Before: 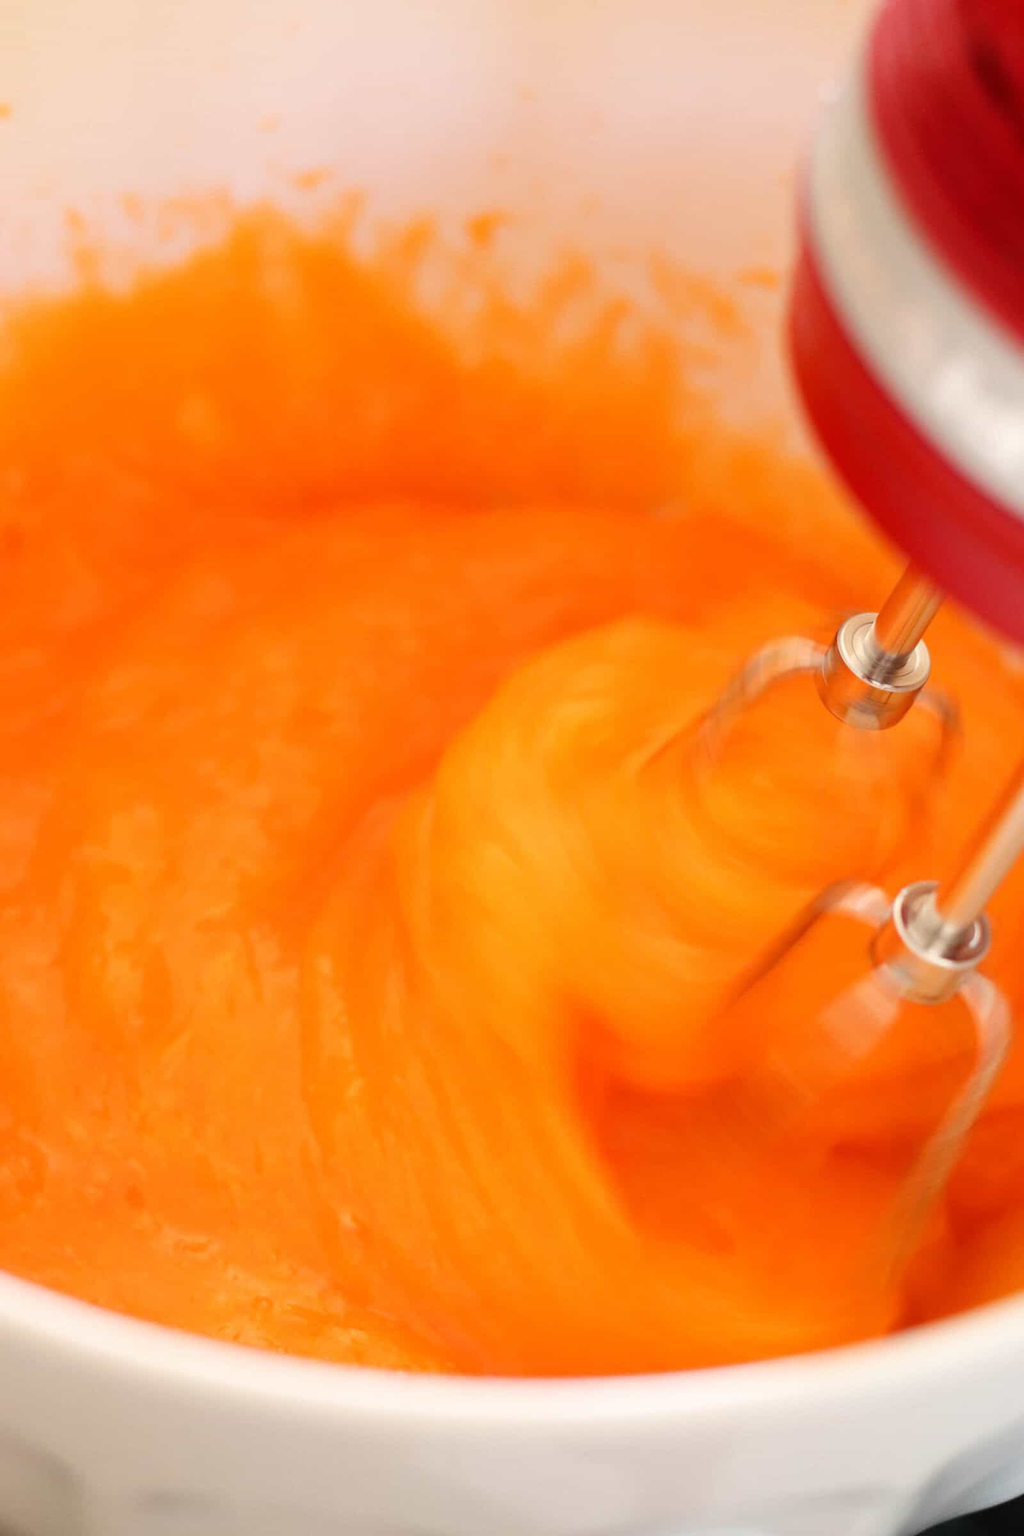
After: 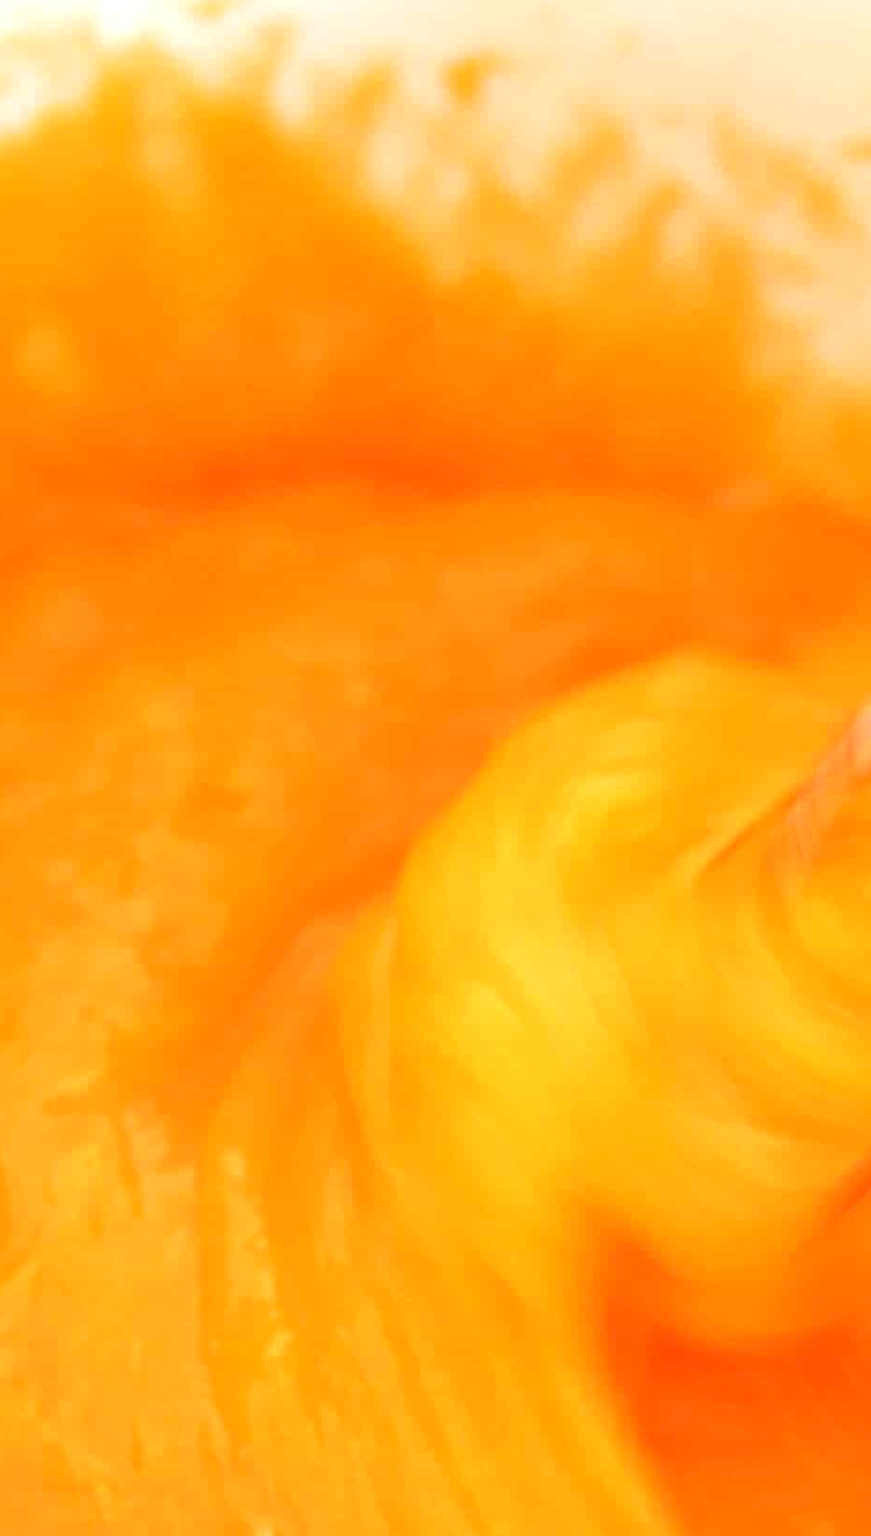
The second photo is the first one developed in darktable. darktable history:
crop: left 16.221%, top 11.44%, right 26.023%, bottom 20.665%
exposure: exposure 0.17 EV, compensate highlight preservation false
tone equalizer: -8 EV -0.72 EV, -7 EV -0.678 EV, -6 EV -0.587 EV, -5 EV -0.415 EV, -3 EV 0.379 EV, -2 EV 0.6 EV, -1 EV 0.68 EV, +0 EV 0.763 EV, edges refinement/feathering 500, mask exposure compensation -1.57 EV, preserve details no
